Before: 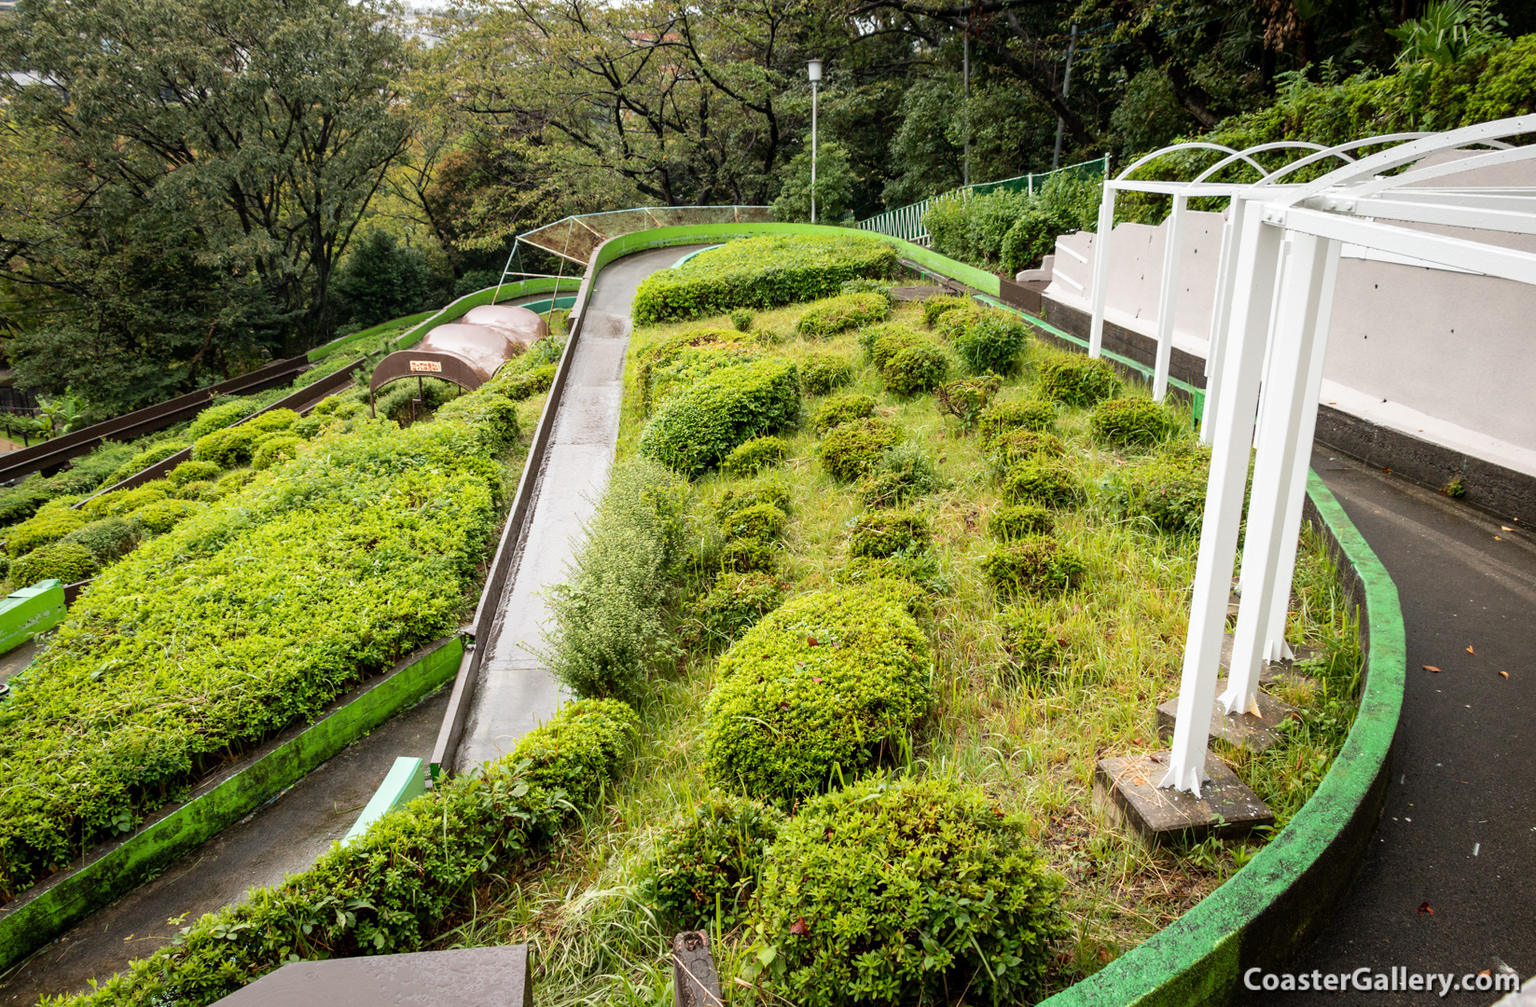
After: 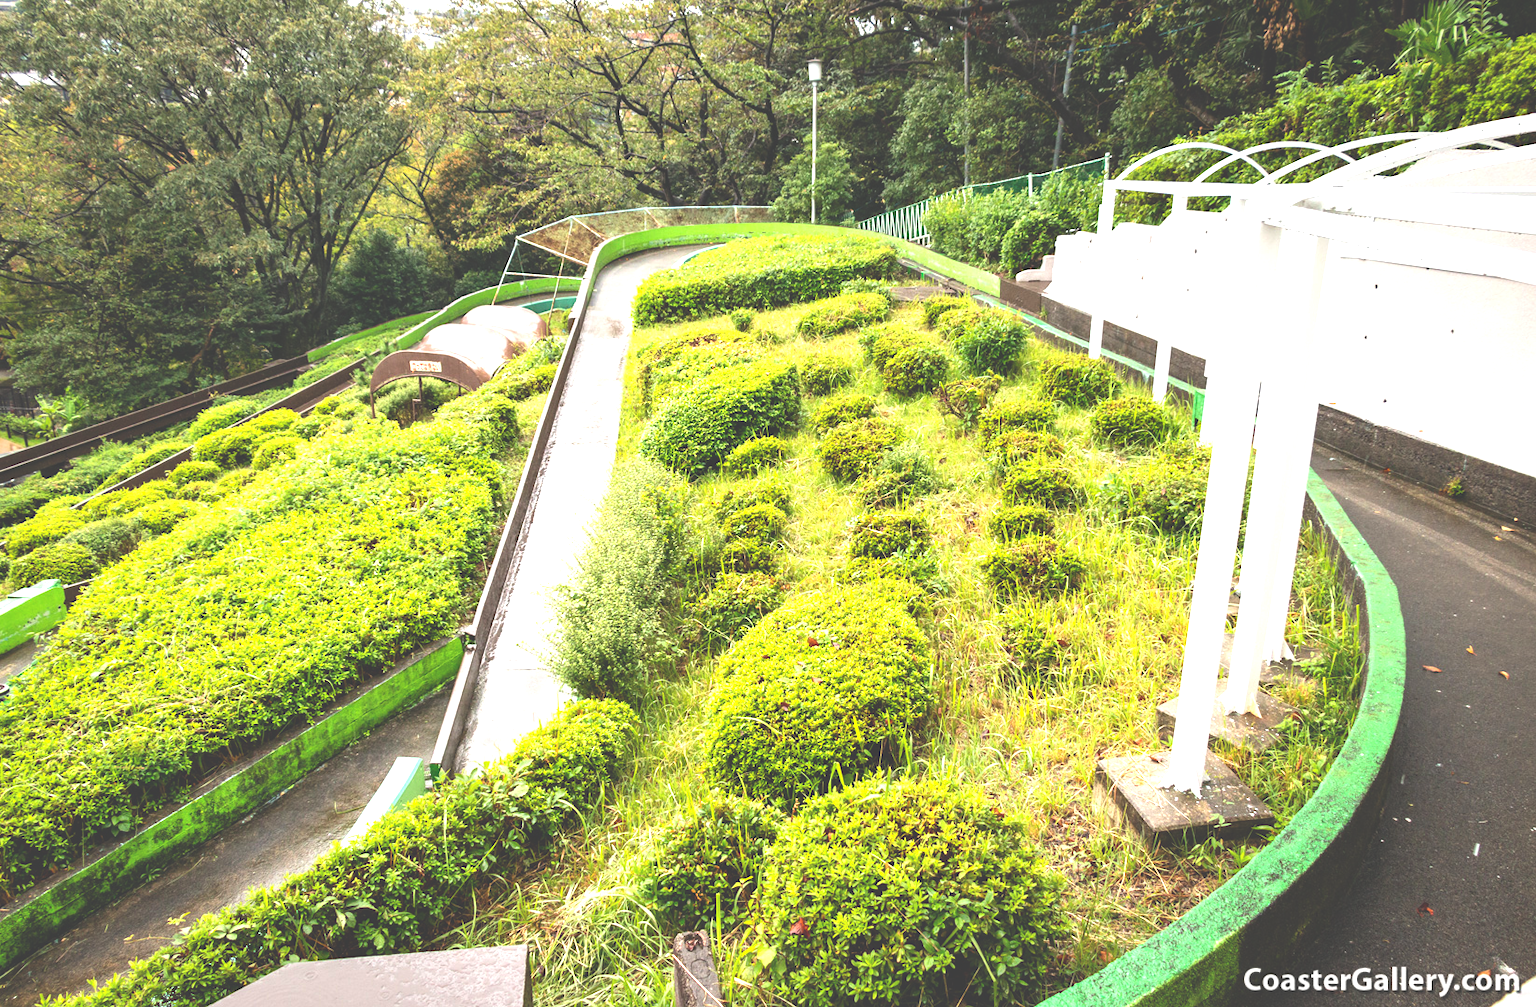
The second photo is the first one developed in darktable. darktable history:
shadows and highlights: radius 120.08, shadows 21.44, white point adjustment -9.54, highlights -15.27, soften with gaussian
exposure: black level correction -0.023, exposure 1.396 EV, compensate highlight preservation false
